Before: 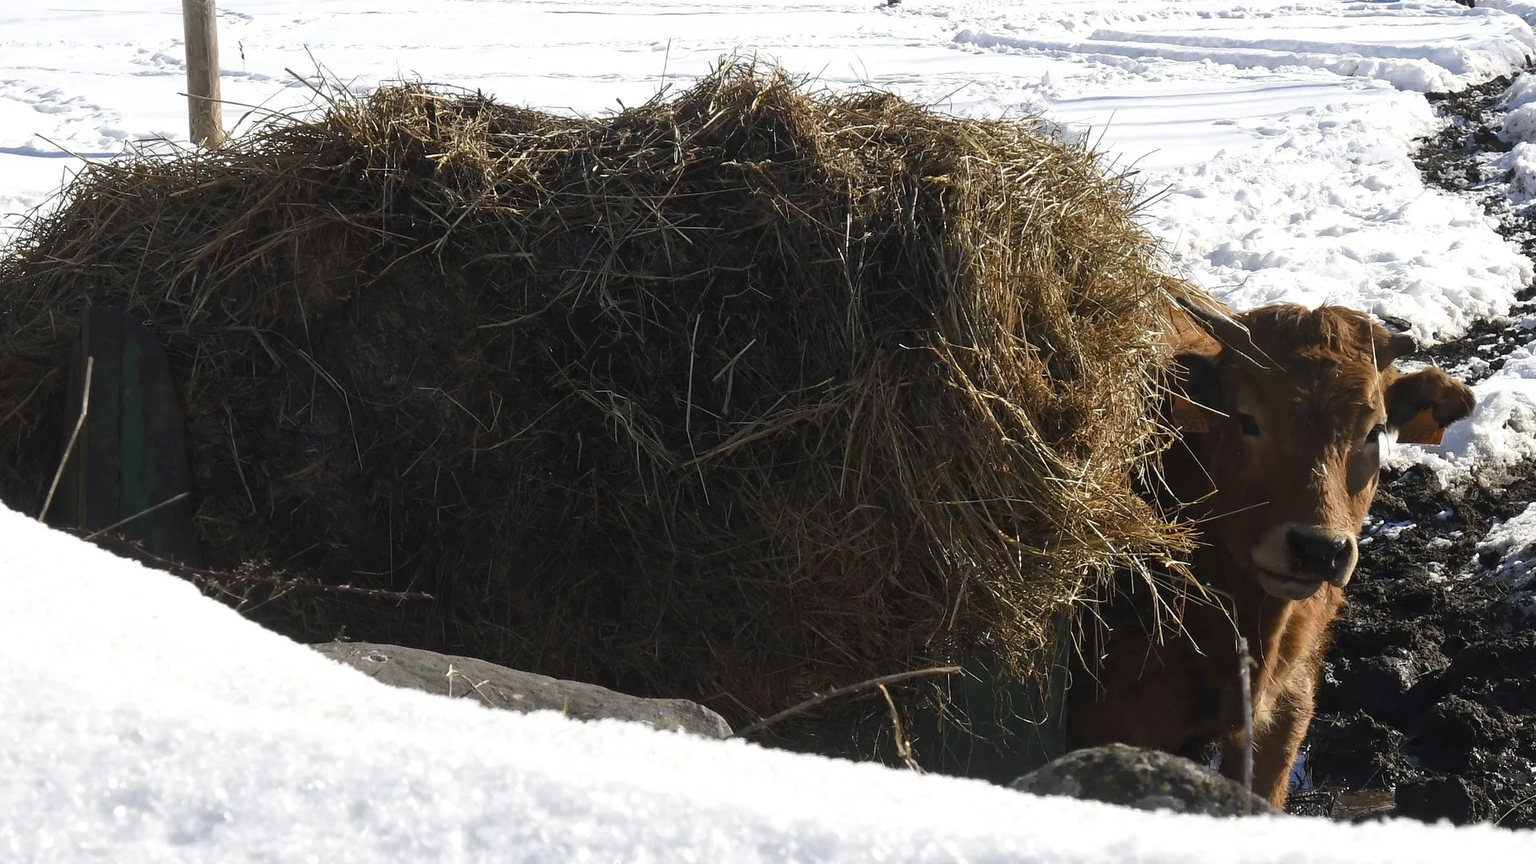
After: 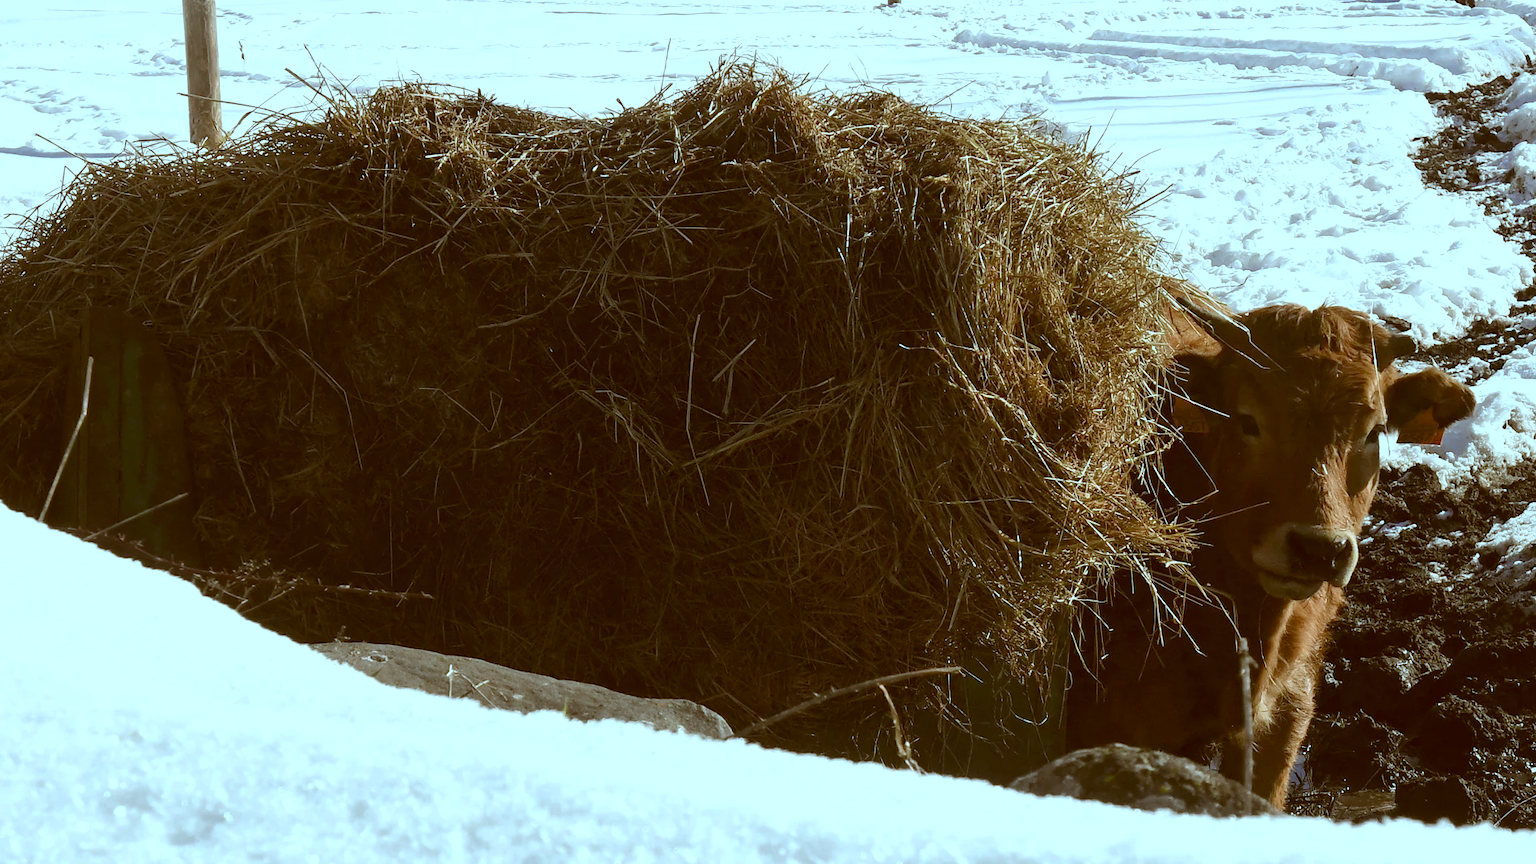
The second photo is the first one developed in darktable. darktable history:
color correction: highlights a* -13.99, highlights b* -16.72, shadows a* 10.78, shadows b* 28.63
